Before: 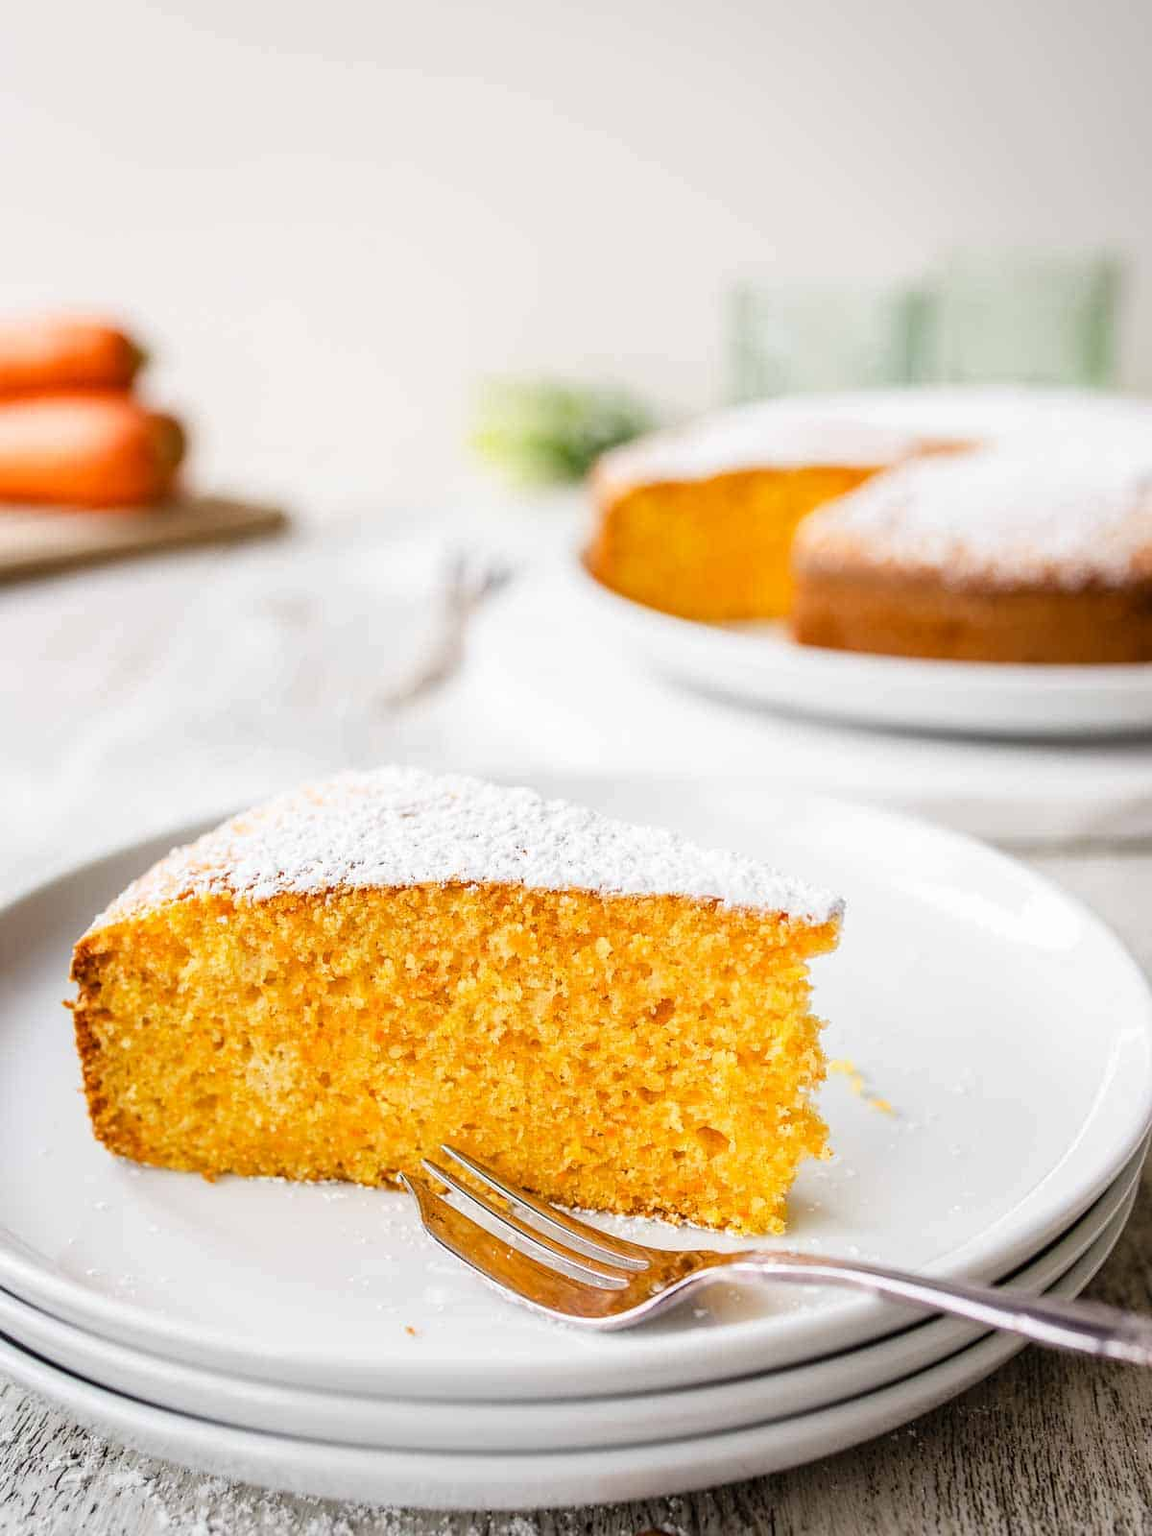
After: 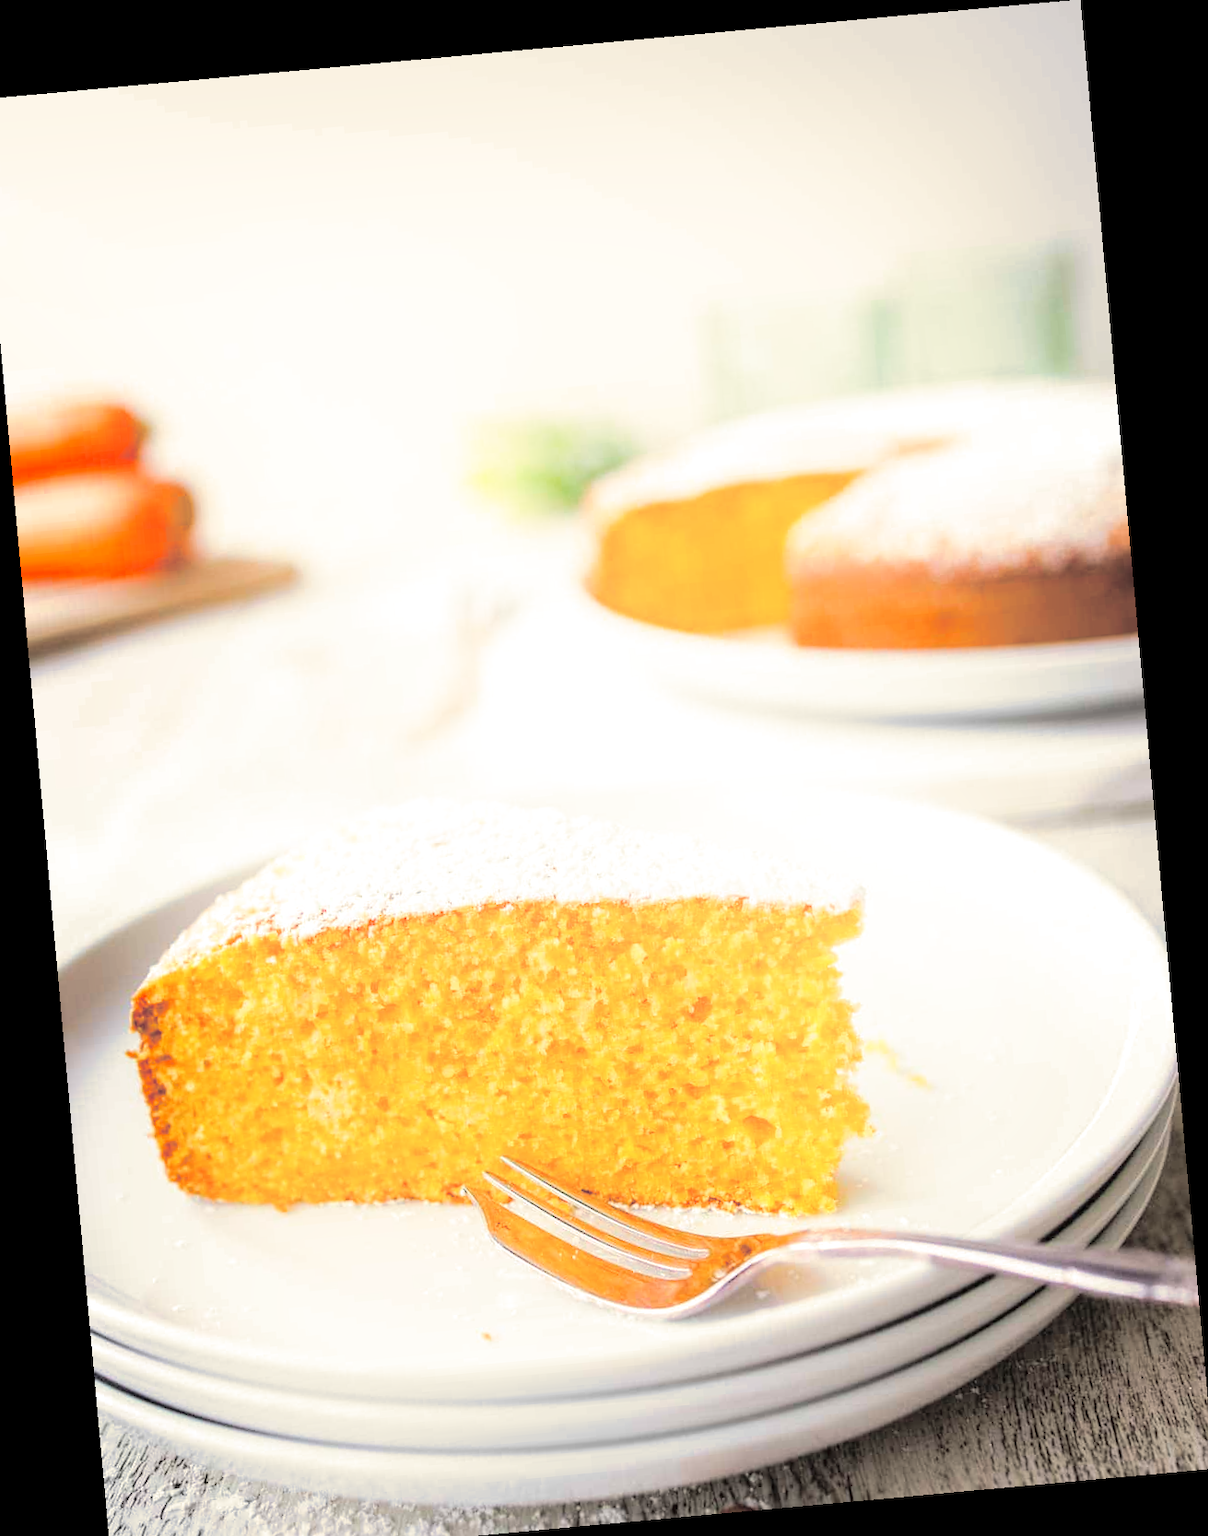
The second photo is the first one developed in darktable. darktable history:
split-toning: shadows › hue 43.2°, shadows › saturation 0, highlights › hue 50.4°, highlights › saturation 1
levels: levels [0, 0.397, 0.955]
shadows and highlights: shadows -23.08, highlights 46.15, soften with gaussian
crop: left 1.743%, right 0.268%, bottom 2.011%
rotate and perspective: rotation -5.2°, automatic cropping off
base curve: curves: ch0 [(0, 0) (0.74, 0.67) (1, 1)]
